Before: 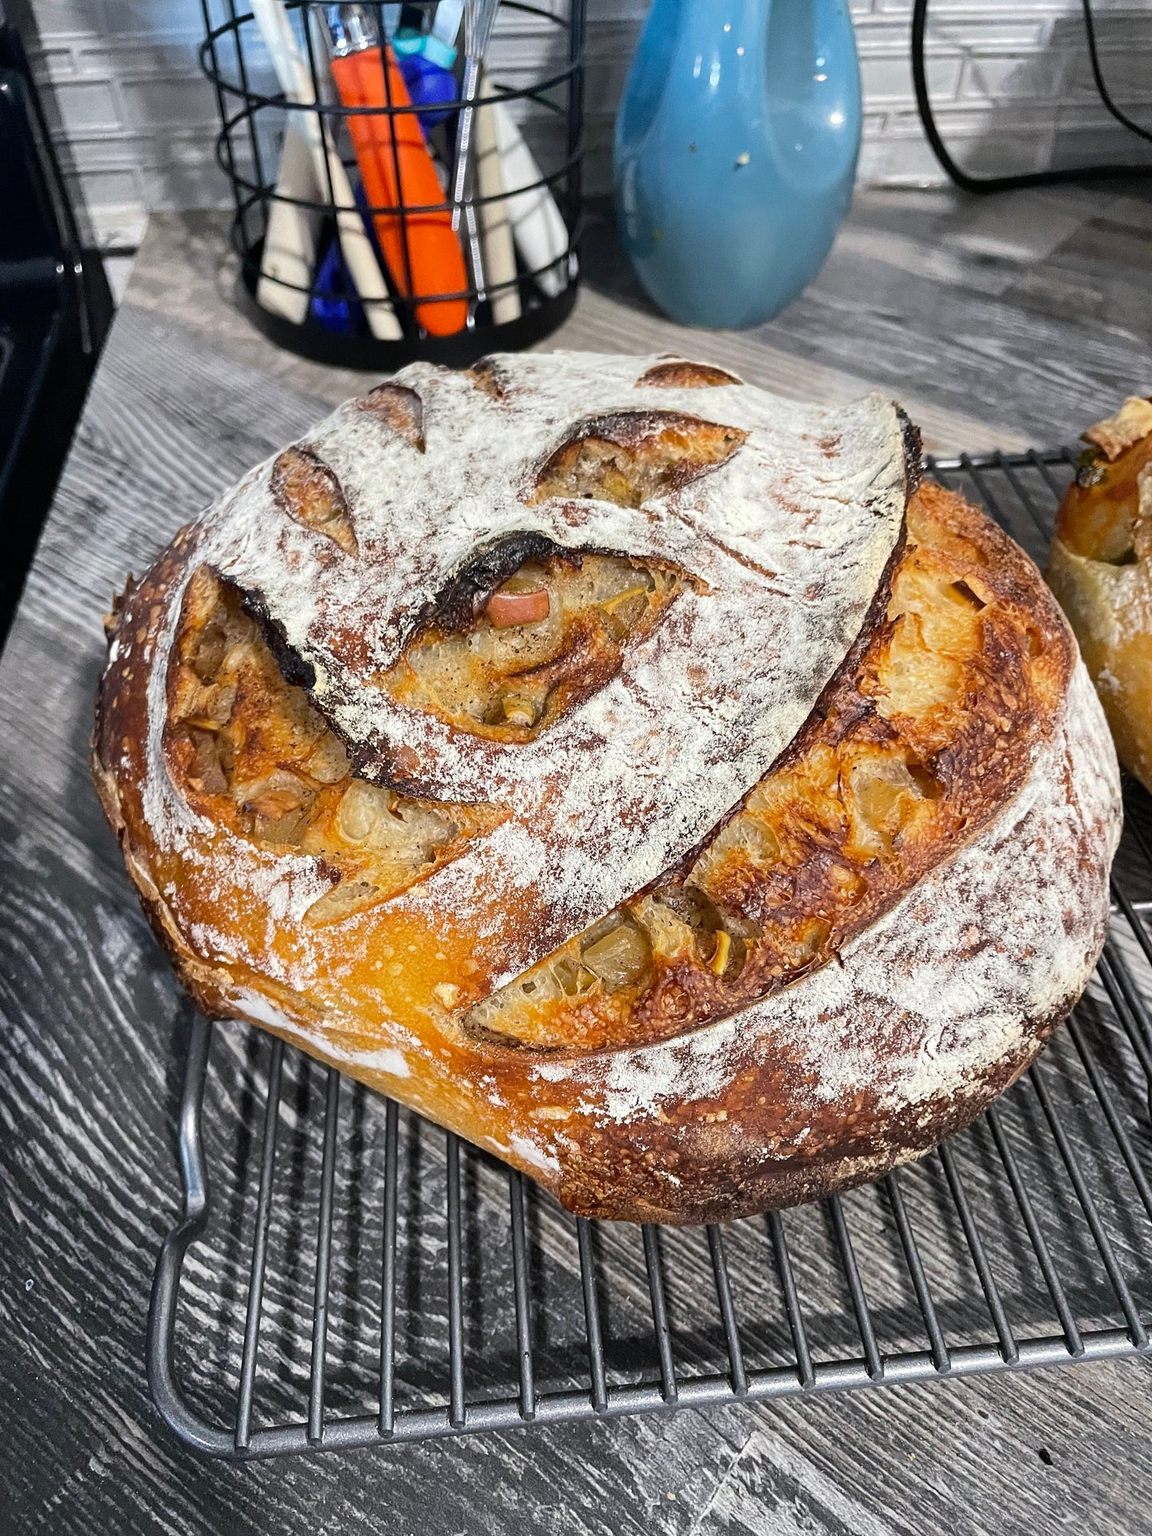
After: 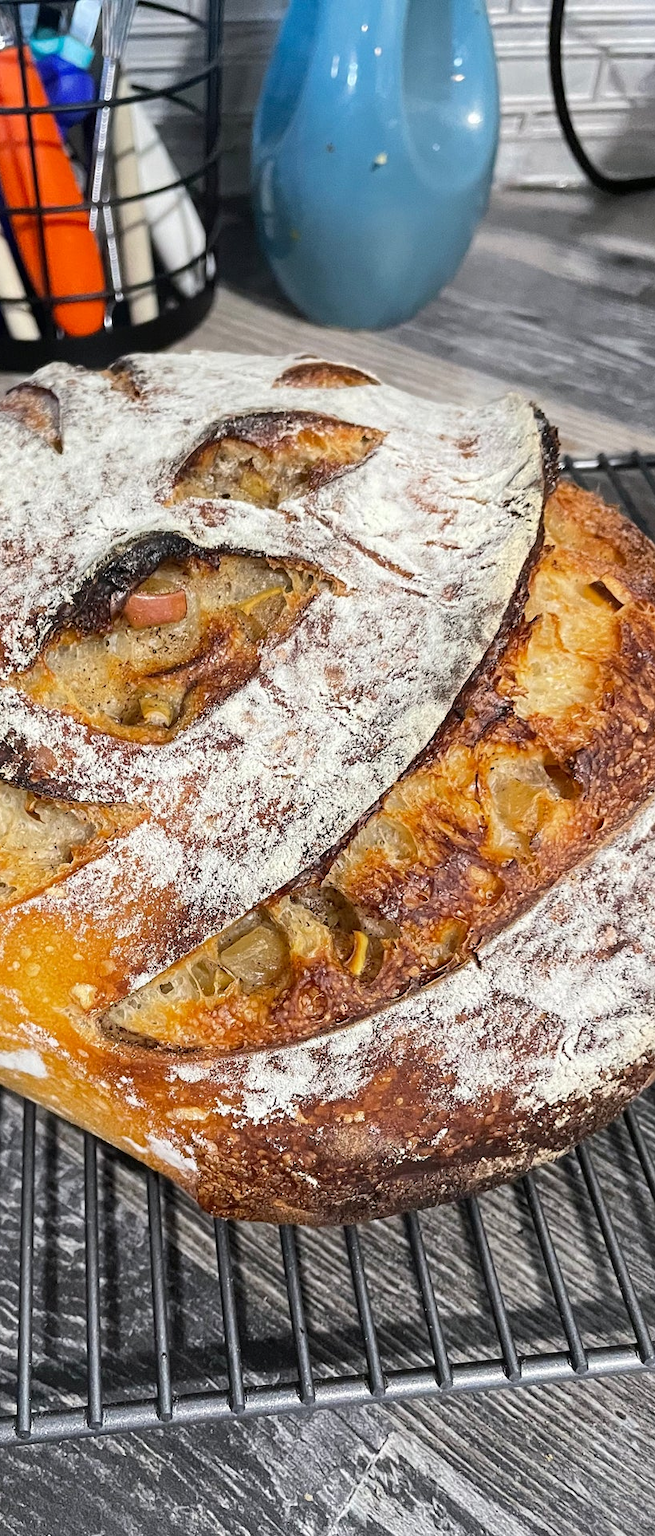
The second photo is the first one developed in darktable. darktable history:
crop: left 31.488%, top 0.005%, right 11.576%
